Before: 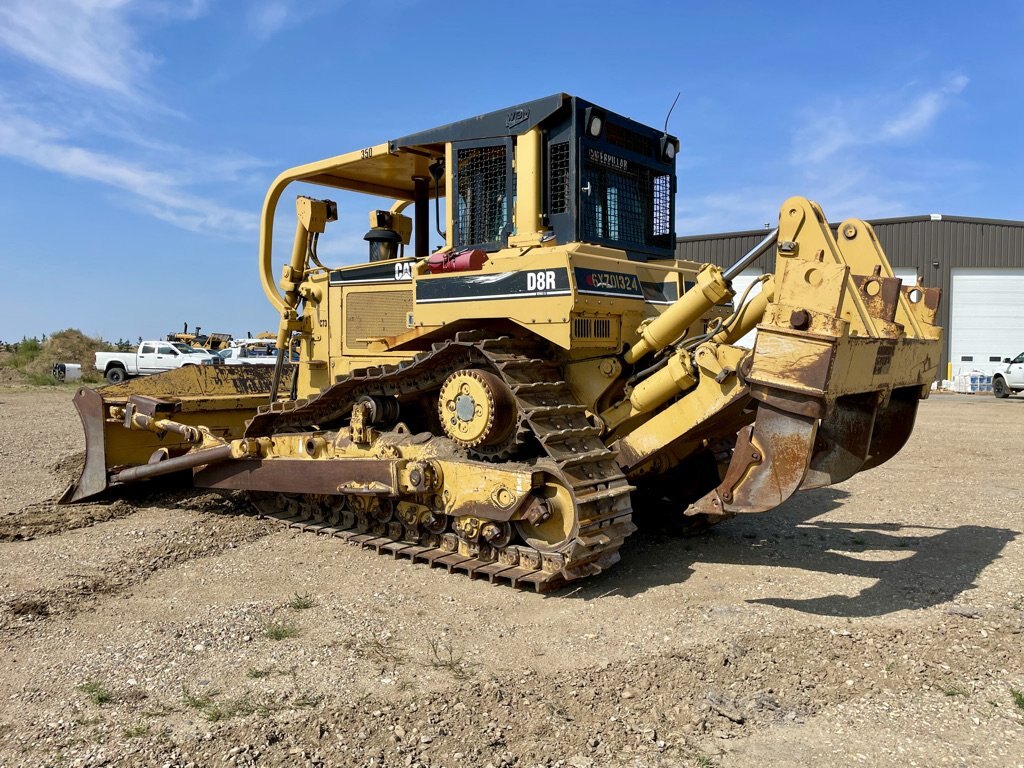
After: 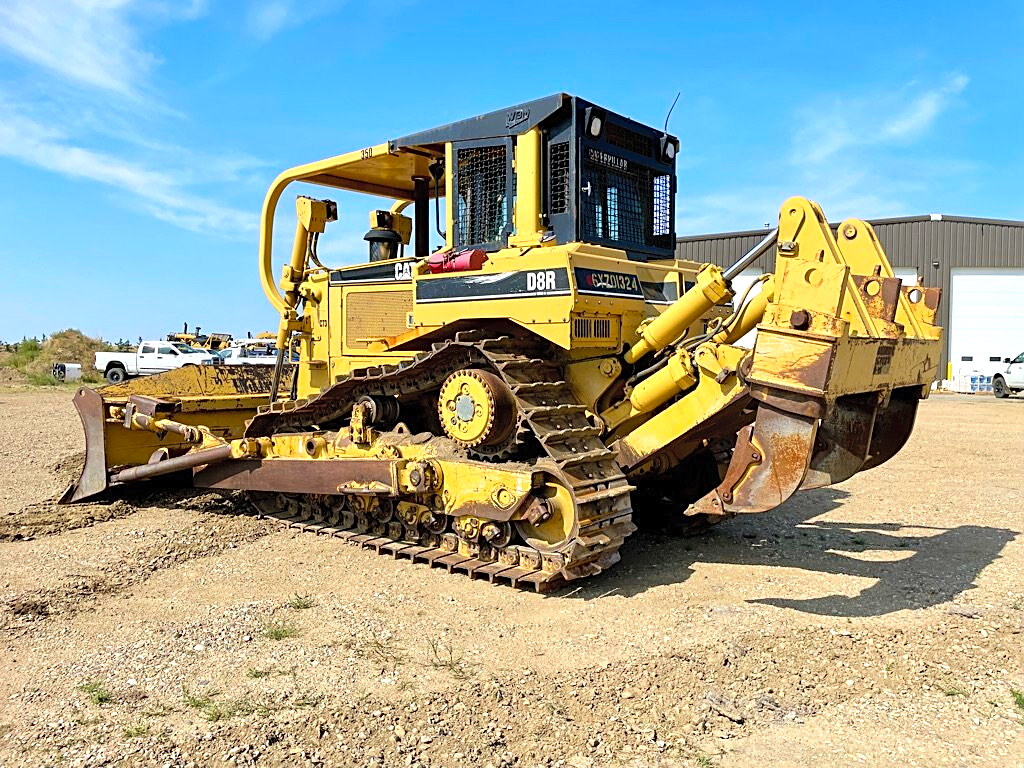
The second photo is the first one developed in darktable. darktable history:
sharpen: on, module defaults
contrast brightness saturation: contrast 0.065, brightness 0.171, saturation 0.416
tone equalizer: -8 EV -0.446 EV, -7 EV -0.405 EV, -6 EV -0.312 EV, -5 EV -0.234 EV, -3 EV 0.218 EV, -2 EV 0.333 EV, -1 EV 0.388 EV, +0 EV 0.444 EV, mask exposure compensation -0.513 EV
